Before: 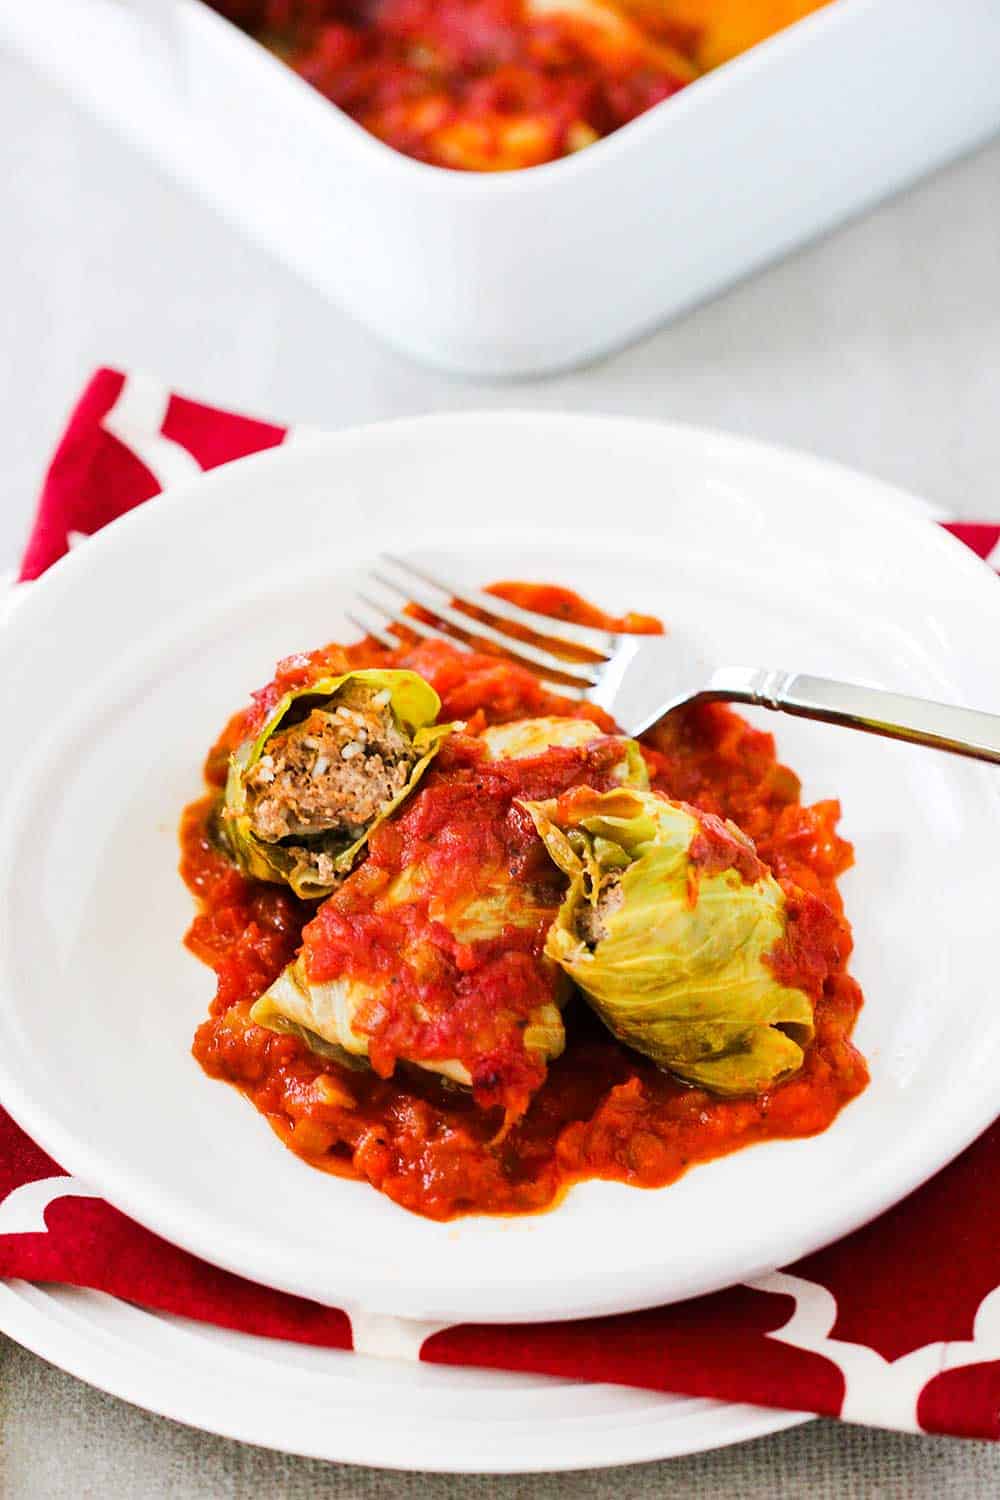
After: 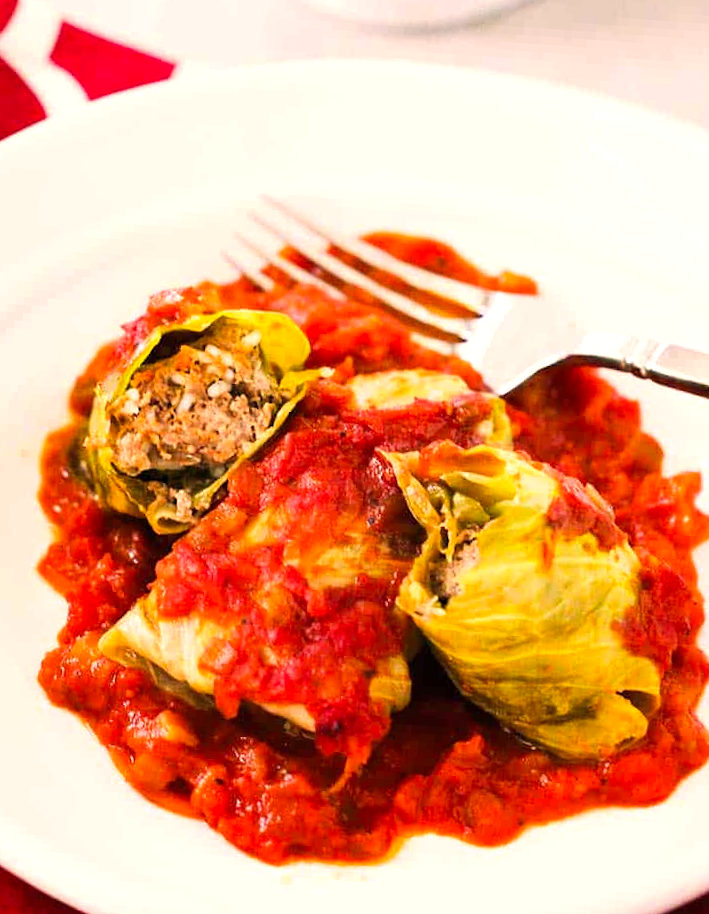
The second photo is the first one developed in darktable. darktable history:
exposure: exposure 0.297 EV, compensate highlight preservation false
crop and rotate: angle -3.99°, left 9.726%, top 20.707%, right 12.066%, bottom 12.08%
color correction: highlights a* 11.38, highlights b* 12.13
